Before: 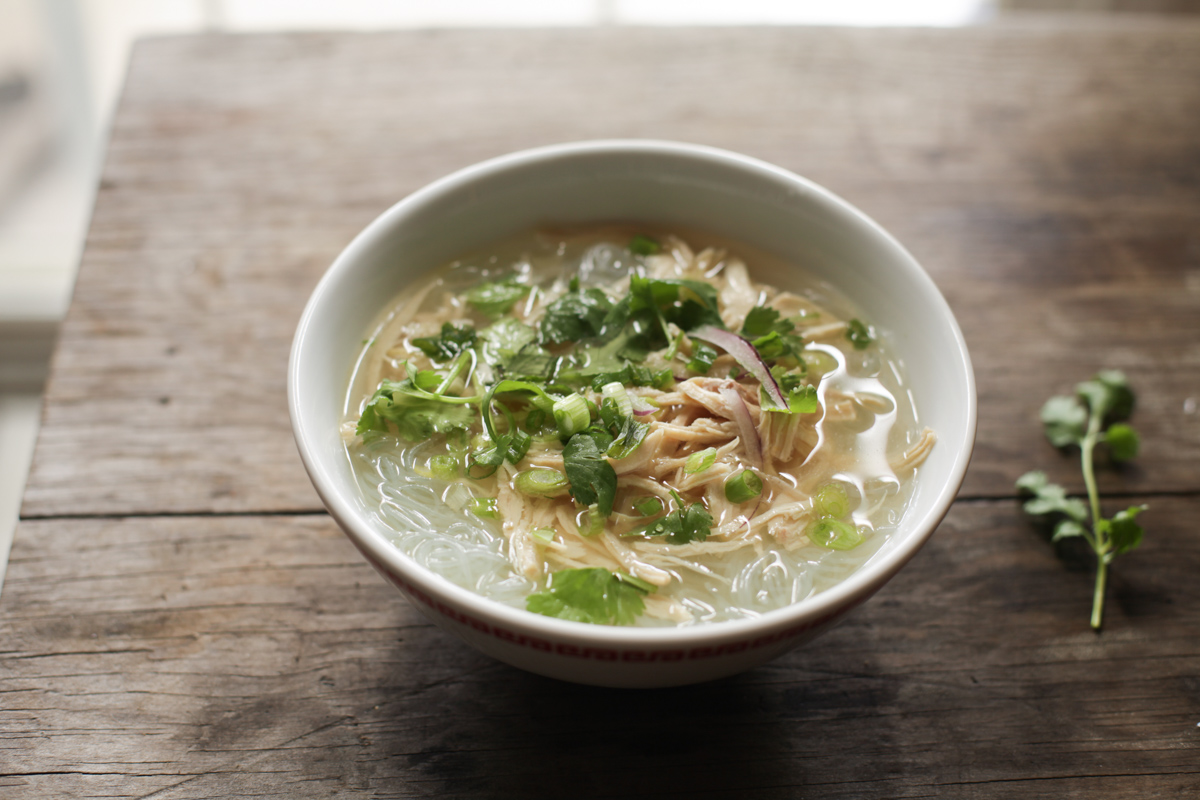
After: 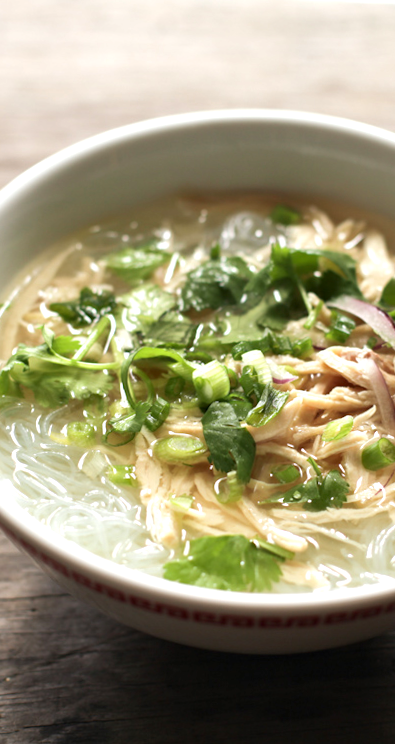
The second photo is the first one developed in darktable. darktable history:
exposure: exposure 0.6 EV, compensate highlight preservation false
rotate and perspective: rotation 0.679°, lens shift (horizontal) 0.136, crop left 0.009, crop right 0.991, crop top 0.078, crop bottom 0.95
contrast equalizer: octaves 7, y [[0.6 ×6], [0.55 ×6], [0 ×6], [0 ×6], [0 ×6]], mix 0.3
crop: left 33.36%, right 33.36%
